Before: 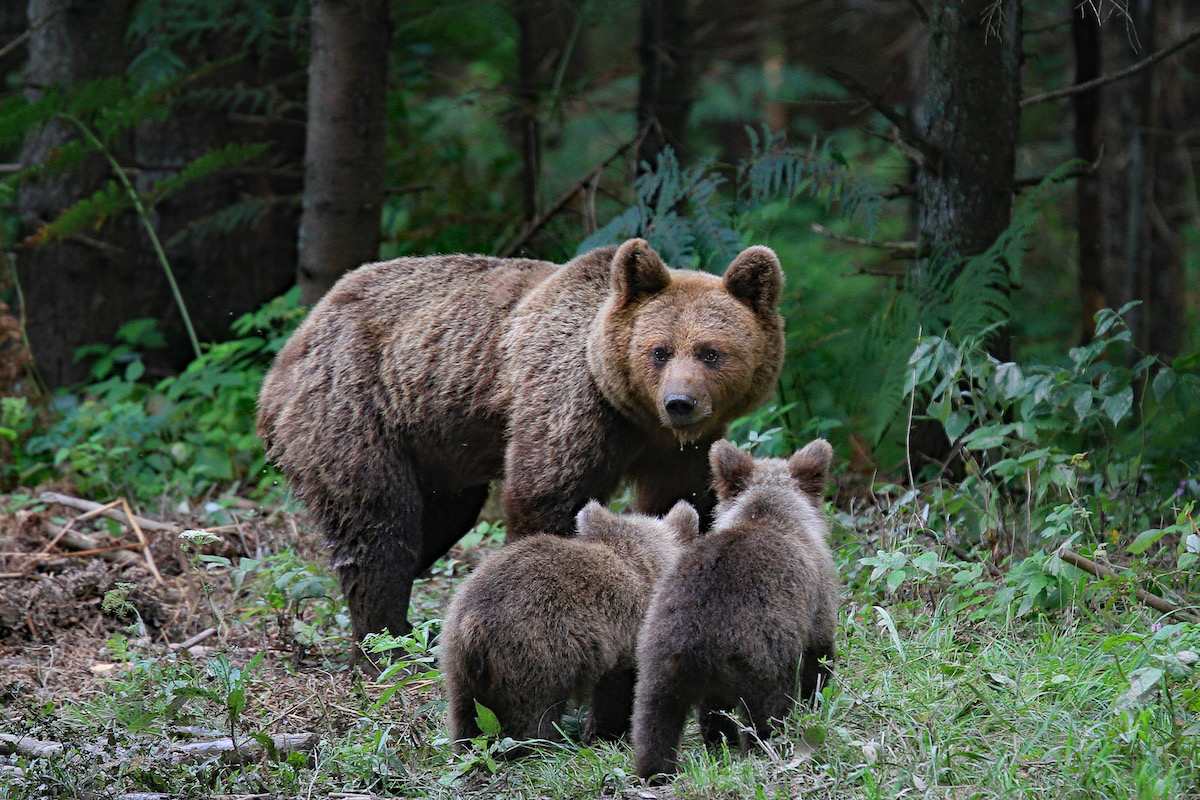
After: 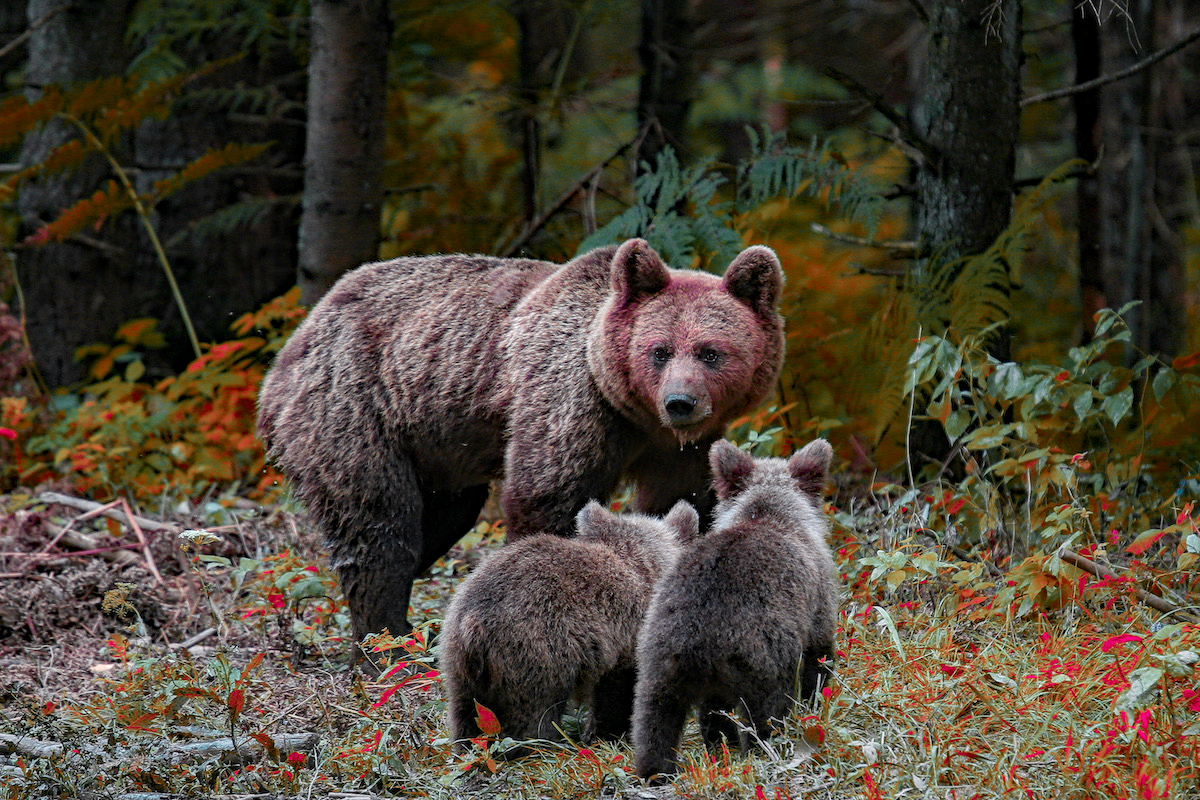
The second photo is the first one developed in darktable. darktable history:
local contrast: on, module defaults
color zones: curves: ch0 [(0.826, 0.353)]; ch1 [(0.242, 0.647) (0.889, 0.342)]; ch2 [(0.246, 0.089) (0.969, 0.068)]
haze removal: compatibility mode true, adaptive false
